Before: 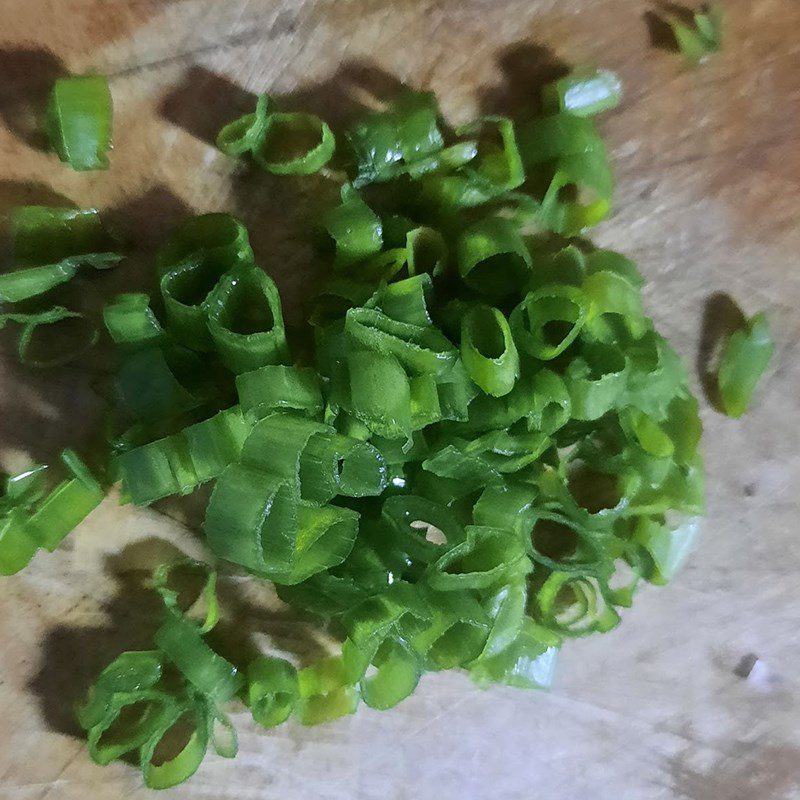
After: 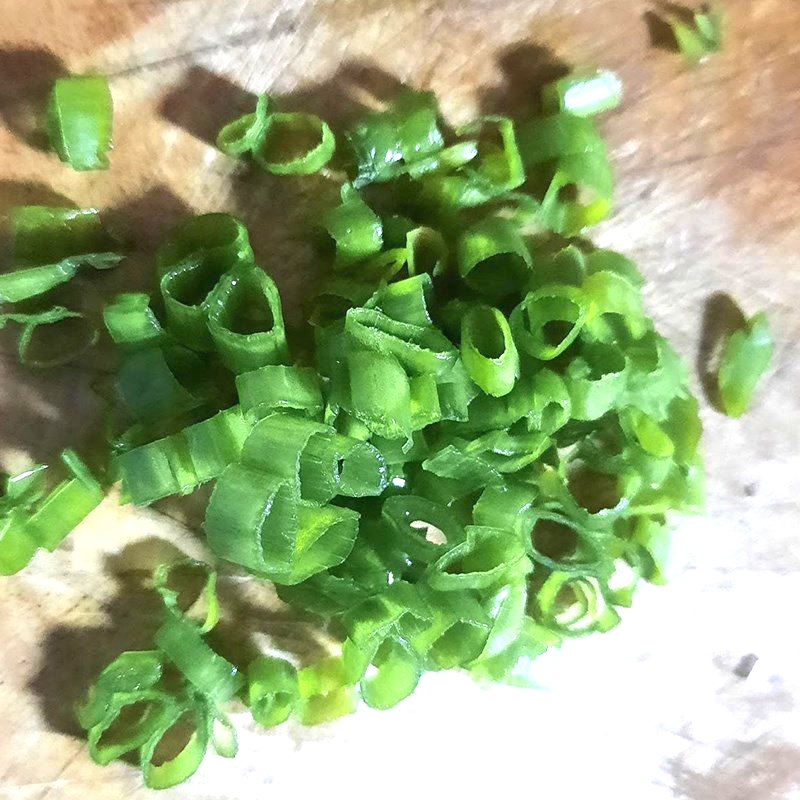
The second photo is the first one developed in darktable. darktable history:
exposure: black level correction 0, exposure 1.288 EV, compensate highlight preservation false
